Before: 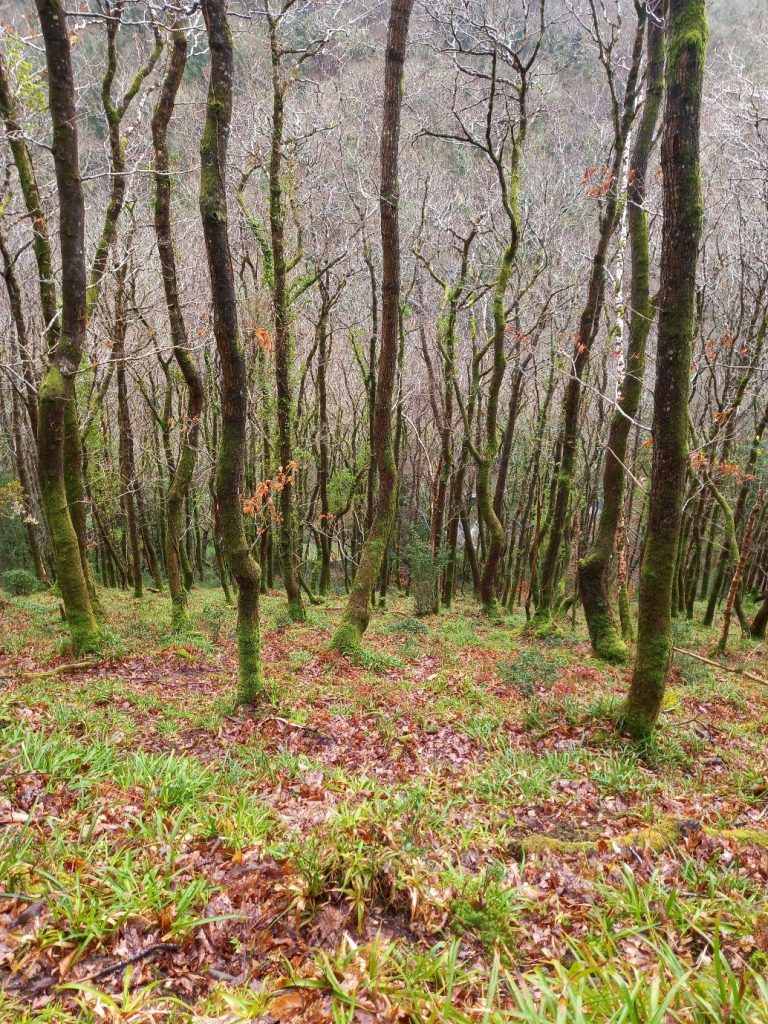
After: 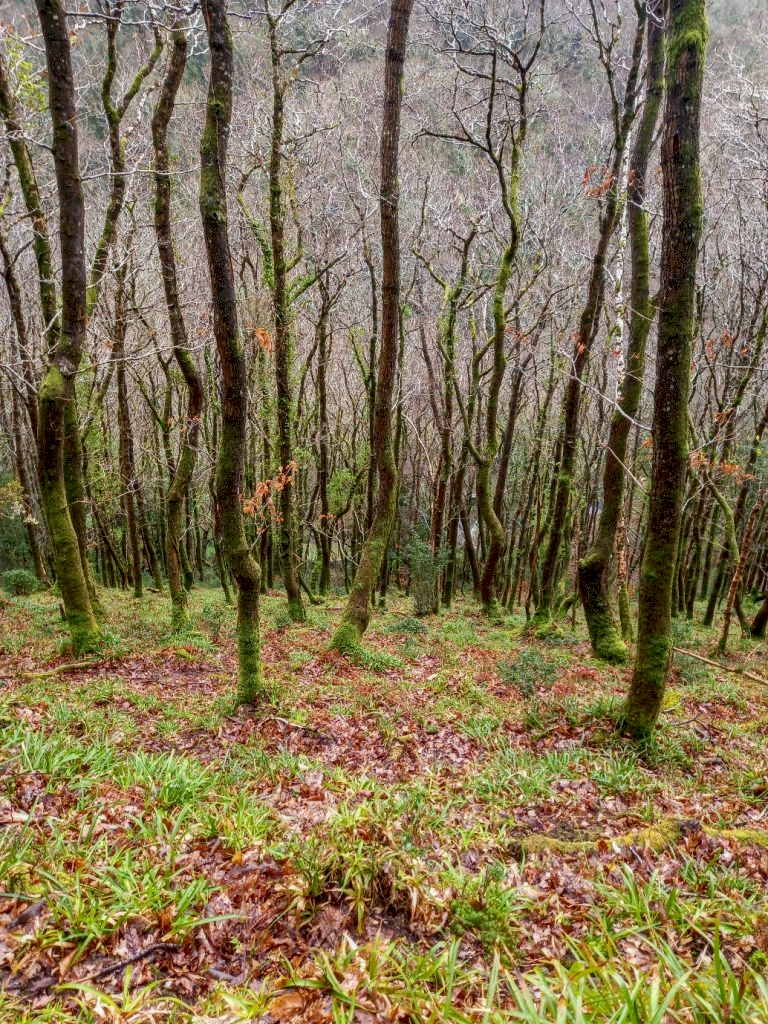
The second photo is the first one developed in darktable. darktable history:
local contrast: highlights 0%, shadows 0%, detail 133%
exposure: black level correction 0.009, exposure -0.159 EV, compensate highlight preservation false
